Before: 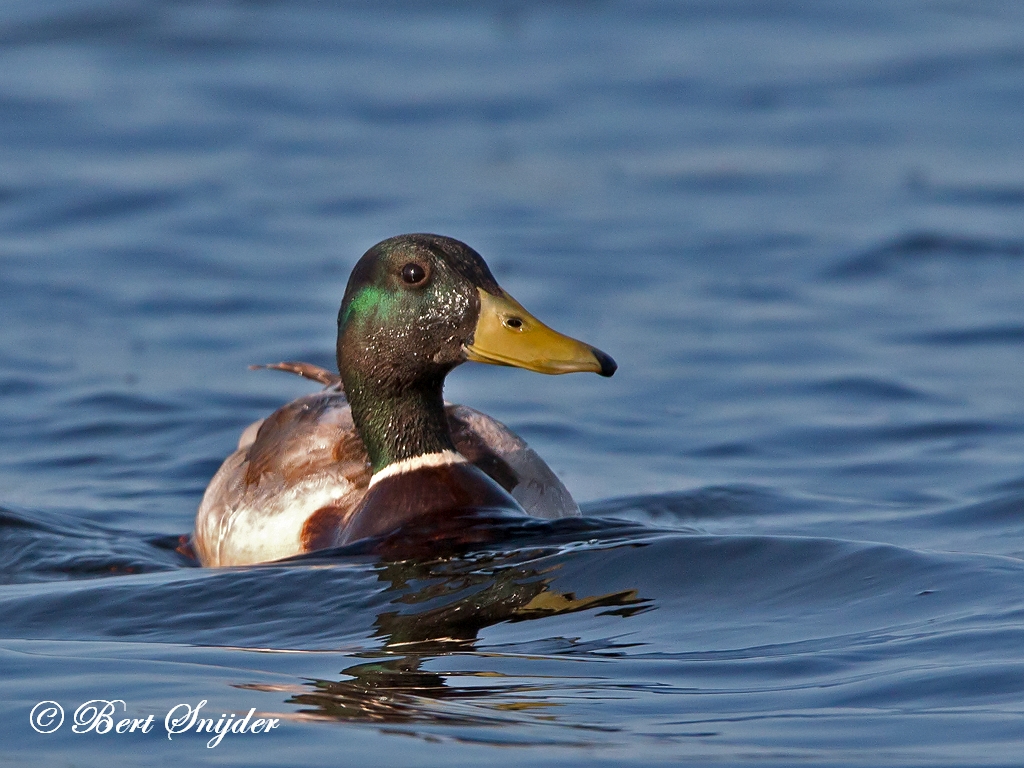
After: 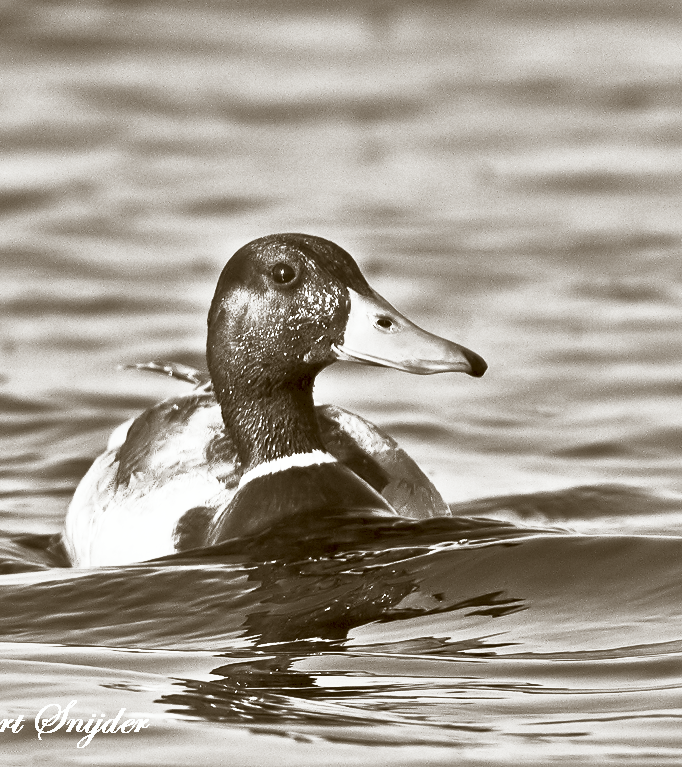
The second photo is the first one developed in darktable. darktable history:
color correction: highlights a* -0.437, highlights b* 0.156, shadows a* 5.19, shadows b* 20.17
contrast brightness saturation: contrast 0.987, brightness 0.992, saturation 0.998
crop and rotate: left 12.703%, right 20.656%
color calibration: output gray [0.714, 0.278, 0, 0], illuminant as shot in camera, x 0.366, y 0.378, temperature 4427.91 K
